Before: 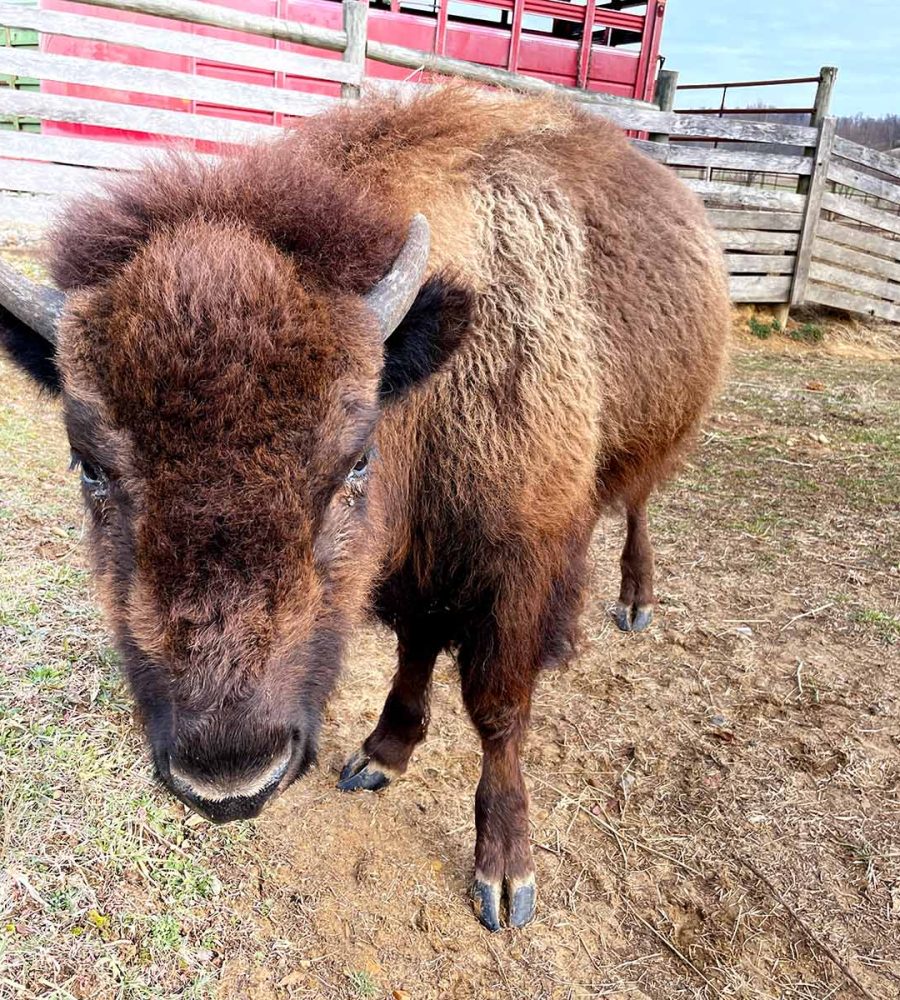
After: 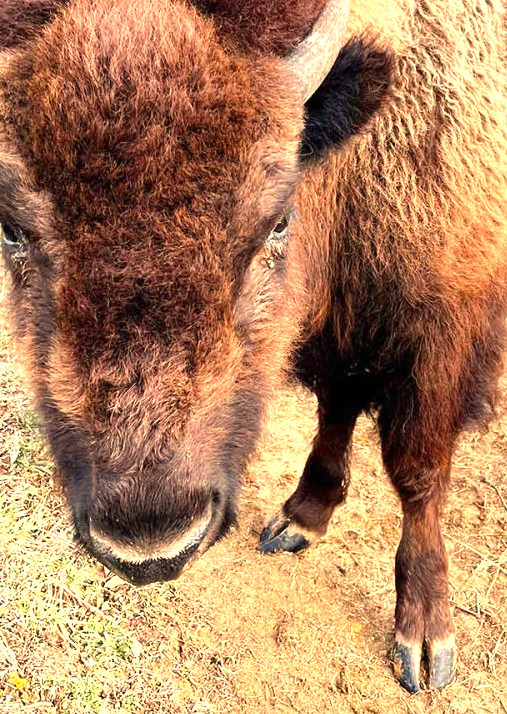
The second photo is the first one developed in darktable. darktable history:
white balance: red 1.138, green 0.996, blue 0.812
crop: left 8.966%, top 23.852%, right 34.699%, bottom 4.703%
exposure: black level correction 0, exposure 0.7 EV, compensate exposure bias true, compensate highlight preservation false
